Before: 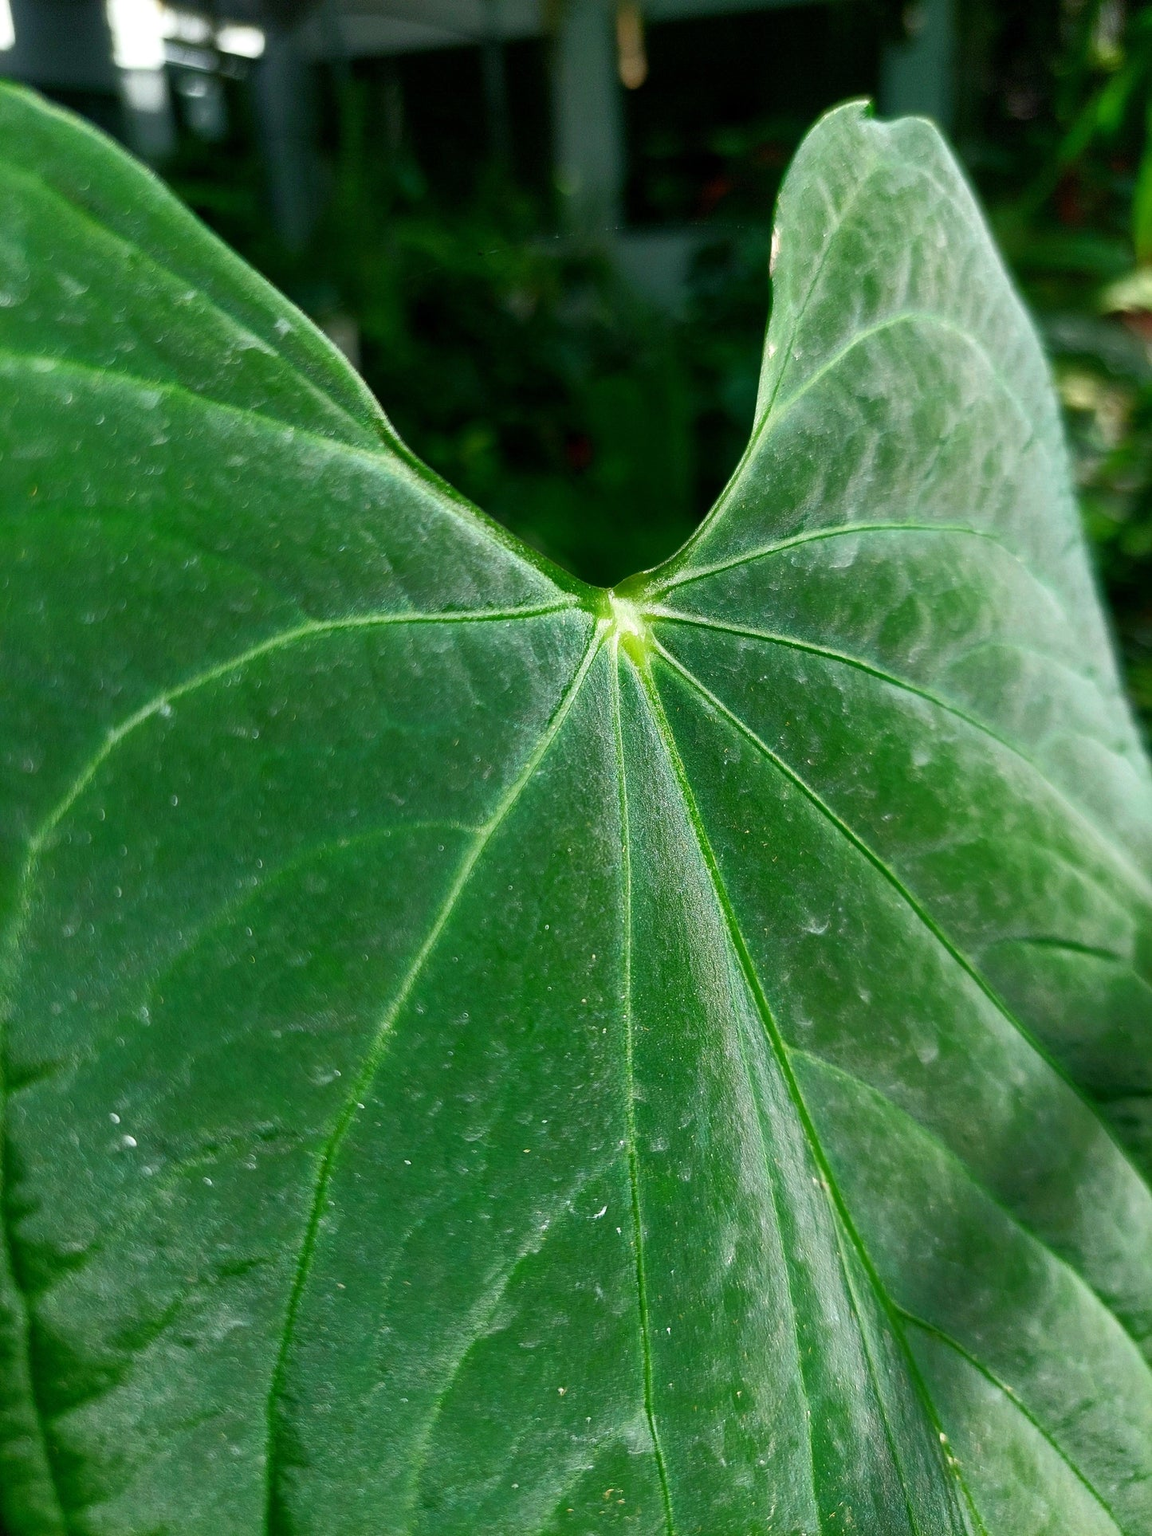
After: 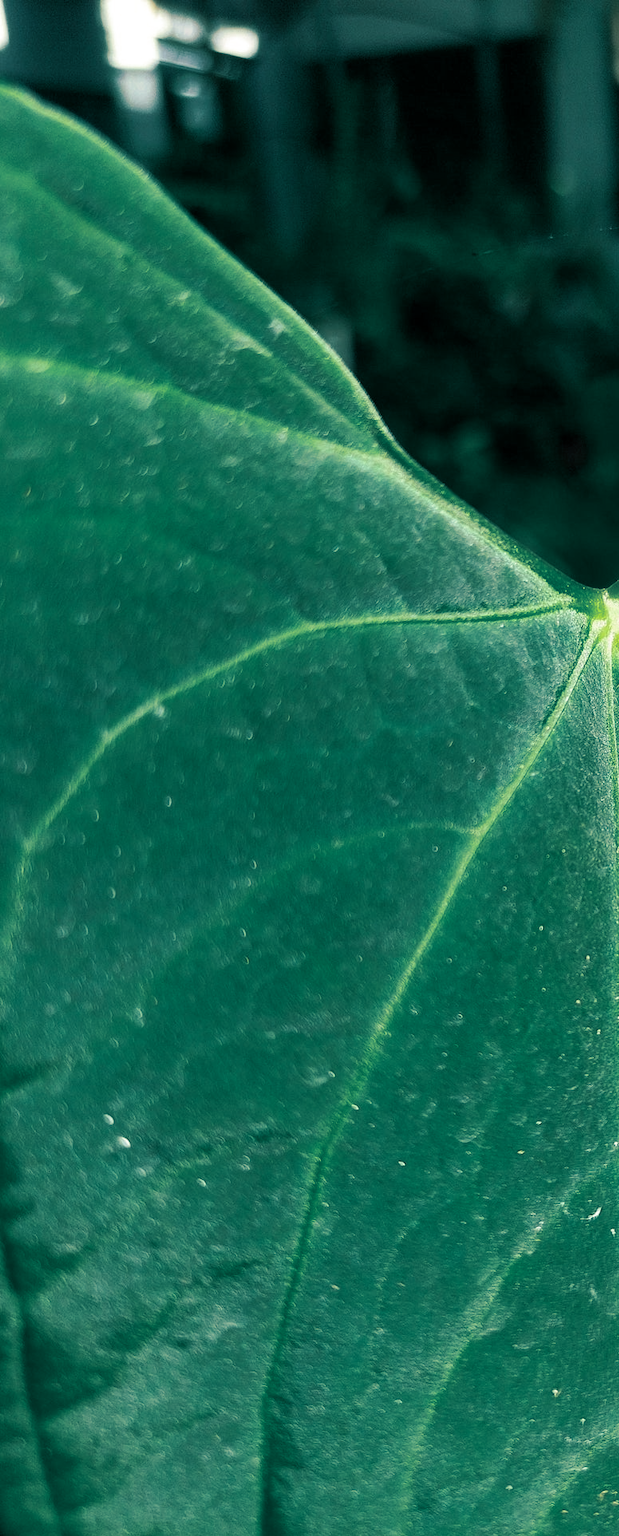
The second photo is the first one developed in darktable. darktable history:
split-toning: shadows › hue 186.43°, highlights › hue 49.29°, compress 30.29%
crop: left 0.587%, right 45.588%, bottom 0.086%
